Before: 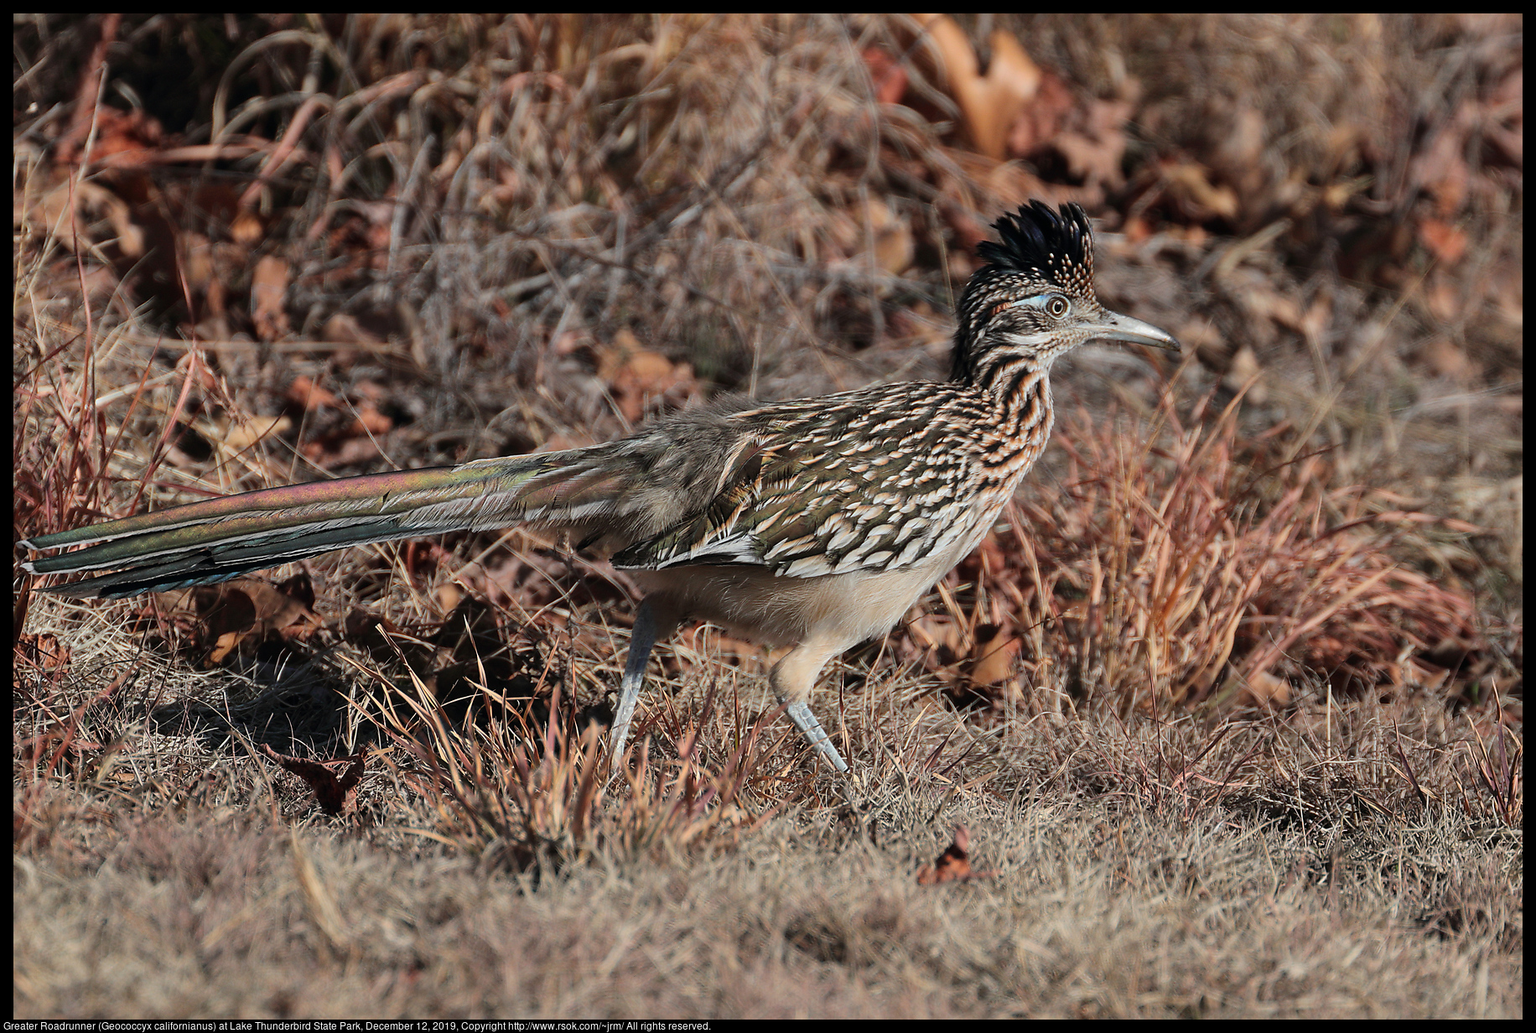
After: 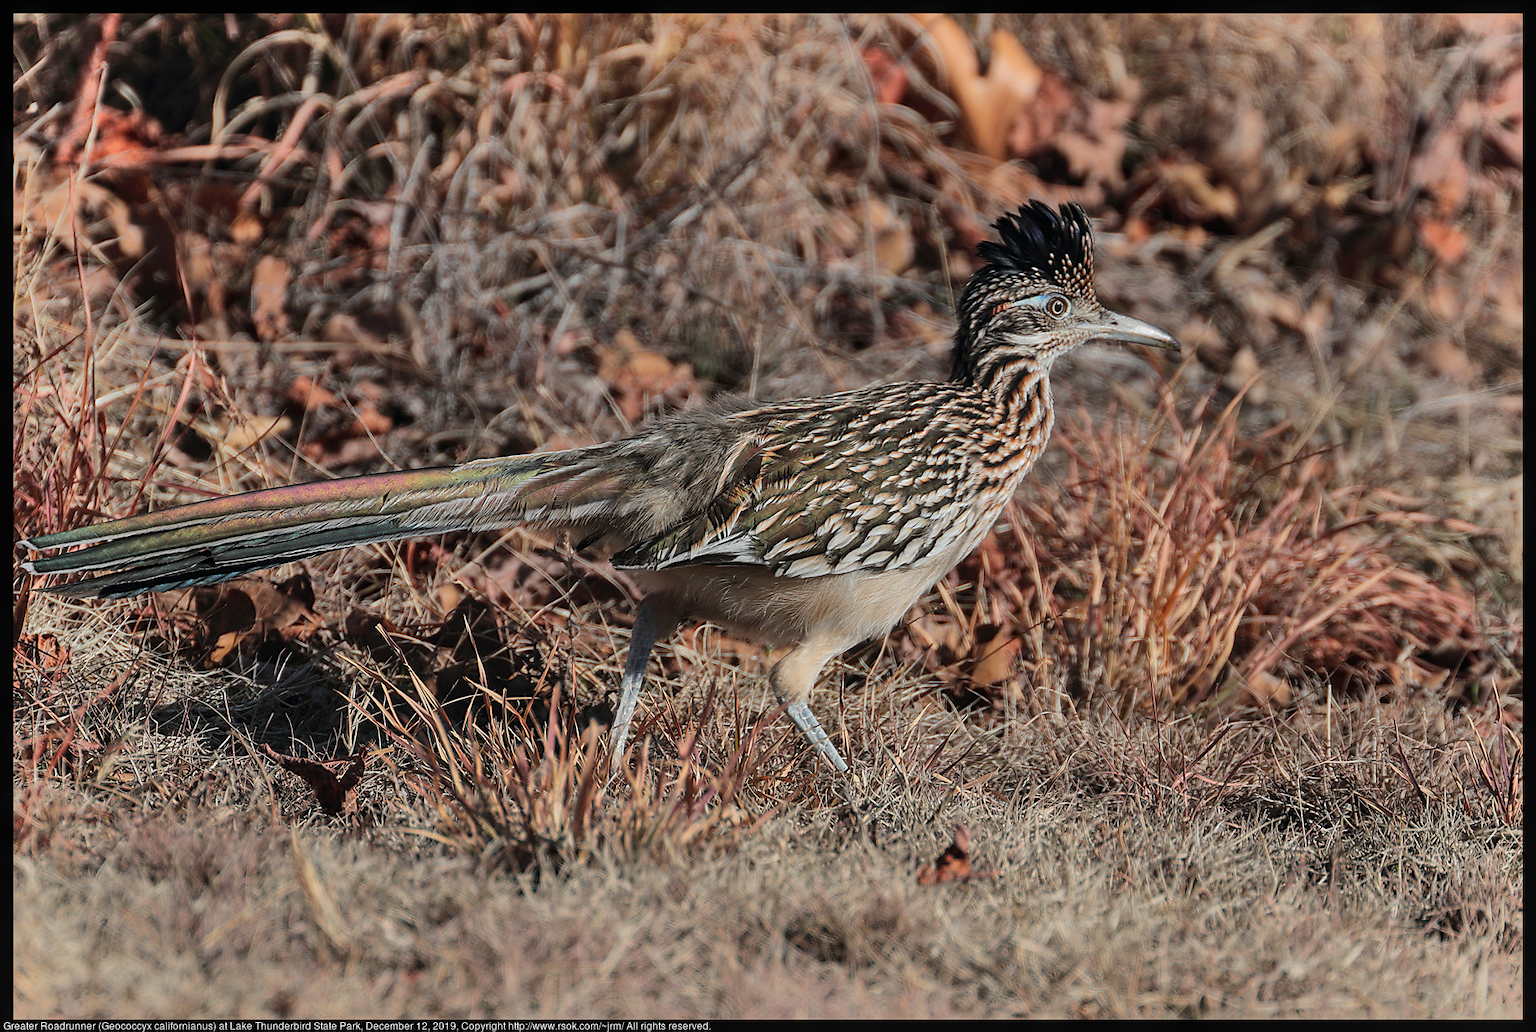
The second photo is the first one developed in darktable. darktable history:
local contrast: detail 109%
sharpen: amount 0.202
shadows and highlights: radius 133.84, soften with gaussian
